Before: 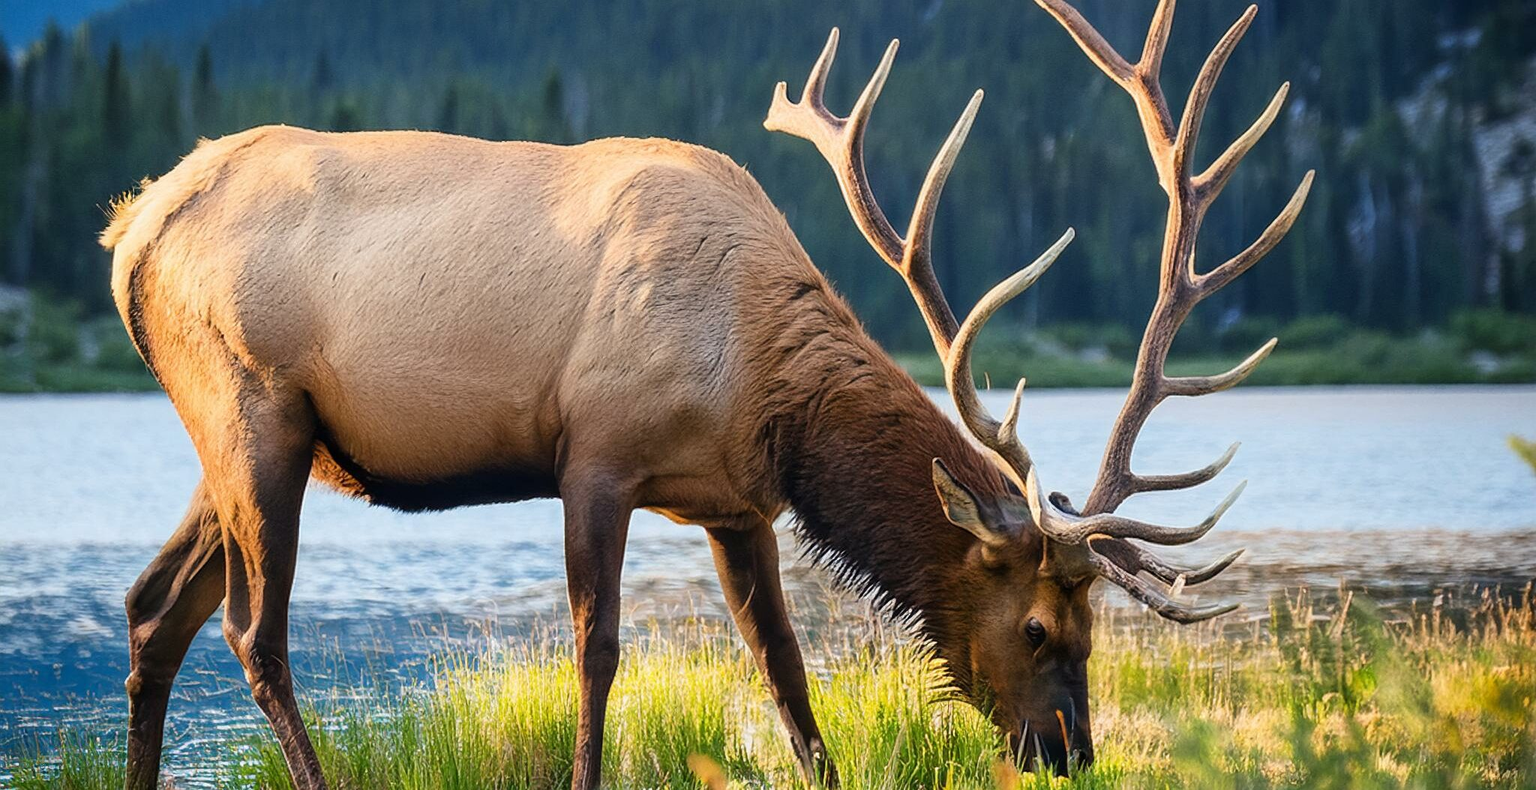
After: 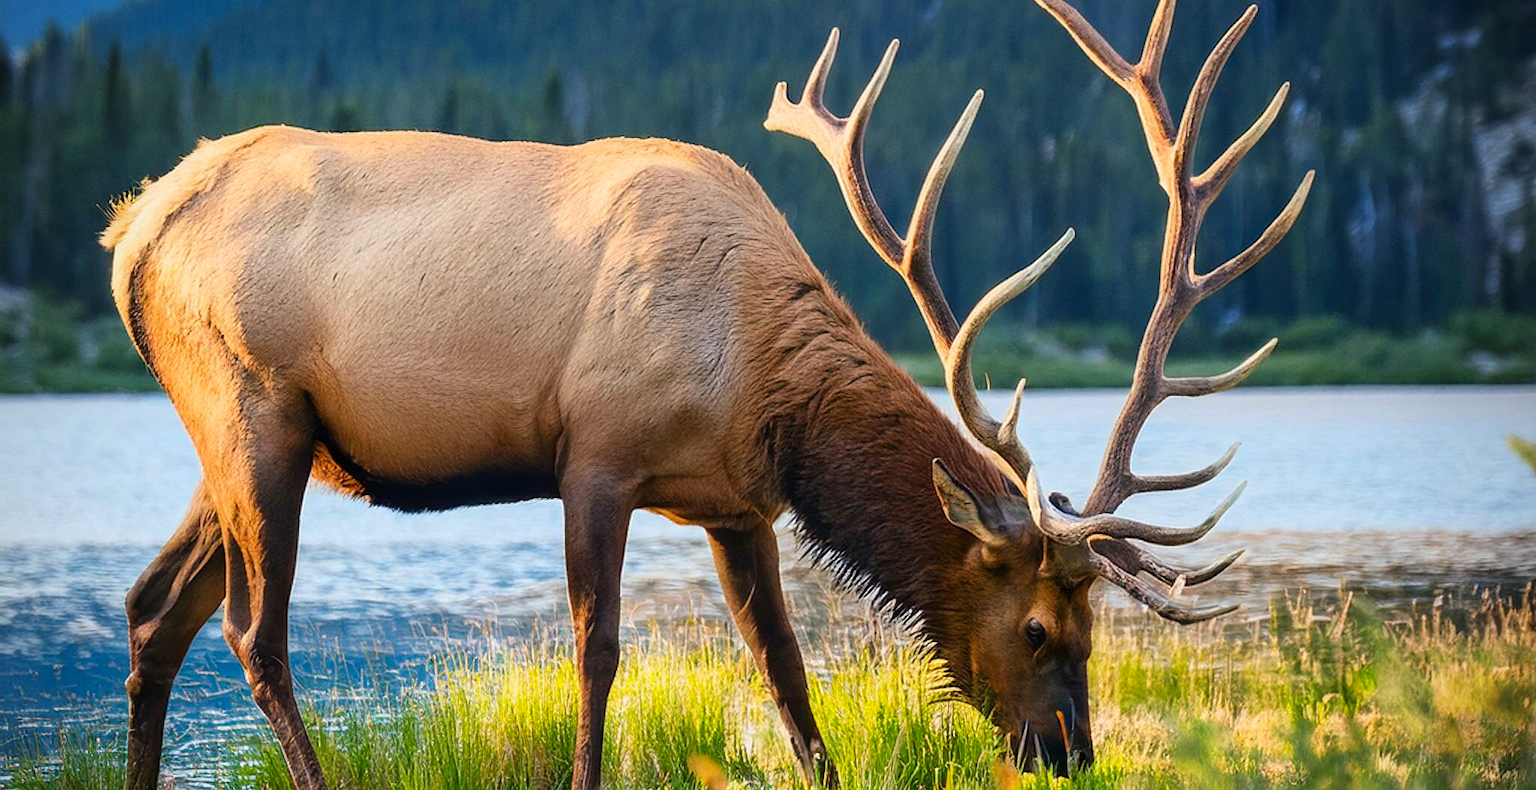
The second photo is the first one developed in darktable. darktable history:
contrast brightness saturation: saturation 0.18
vignetting: fall-off radius 81.94%
